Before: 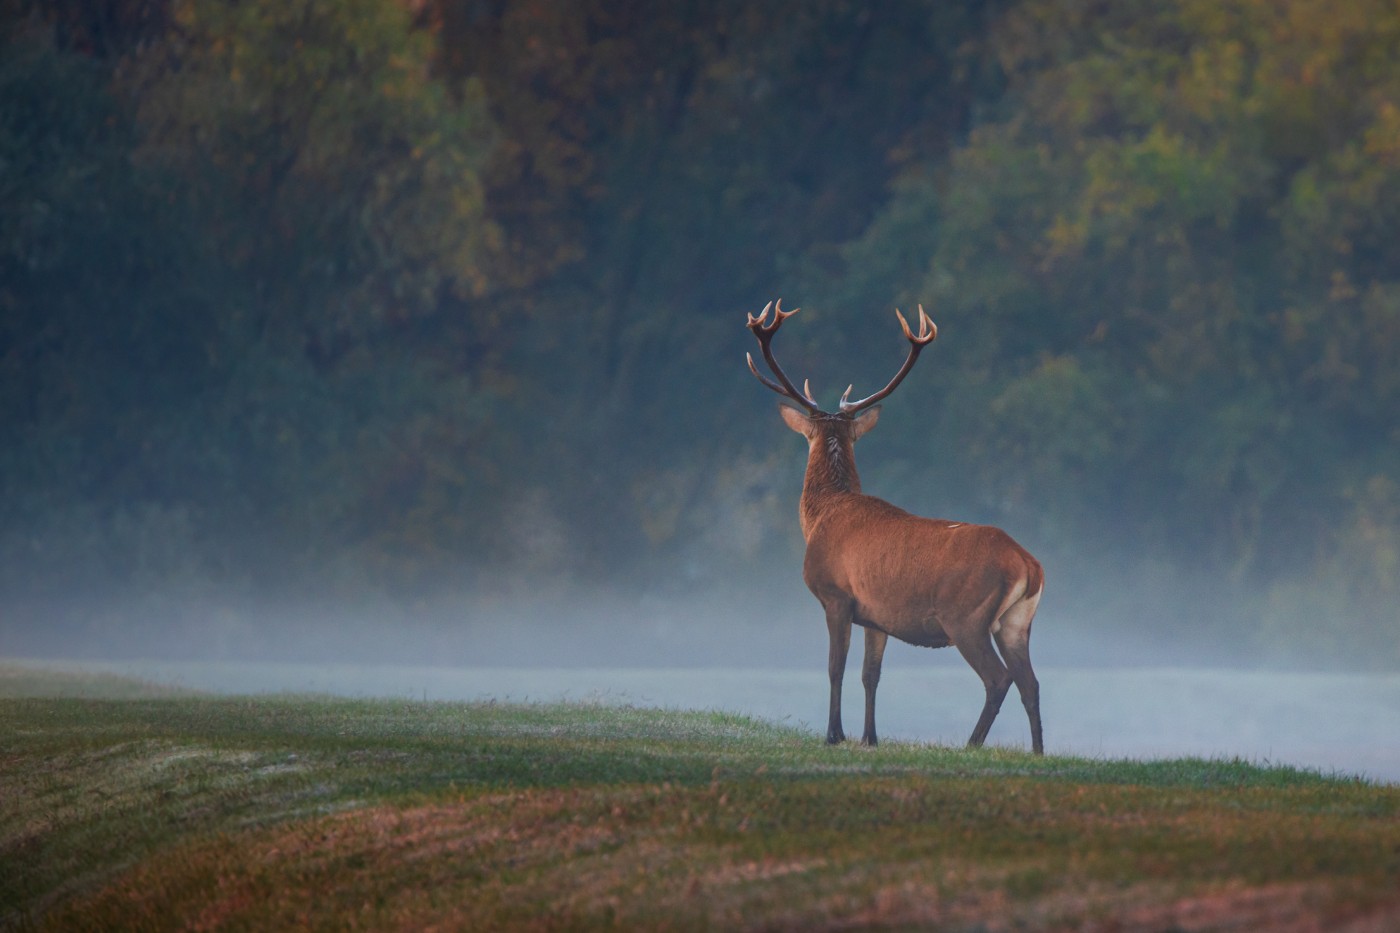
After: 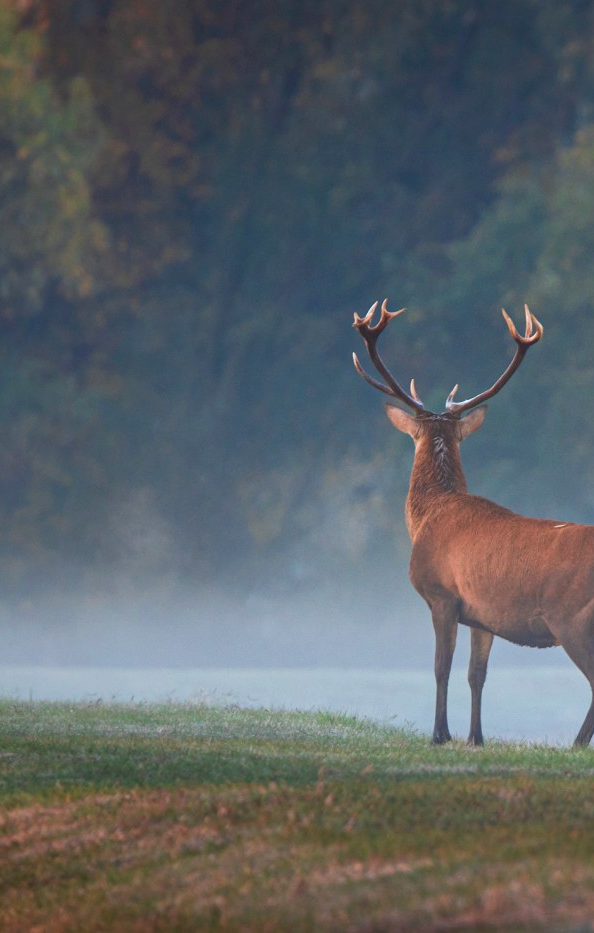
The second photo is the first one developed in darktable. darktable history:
crop: left 28.181%, right 29.325%
exposure: black level correction 0, exposure 0.5 EV, compensate exposure bias true, compensate highlight preservation false
